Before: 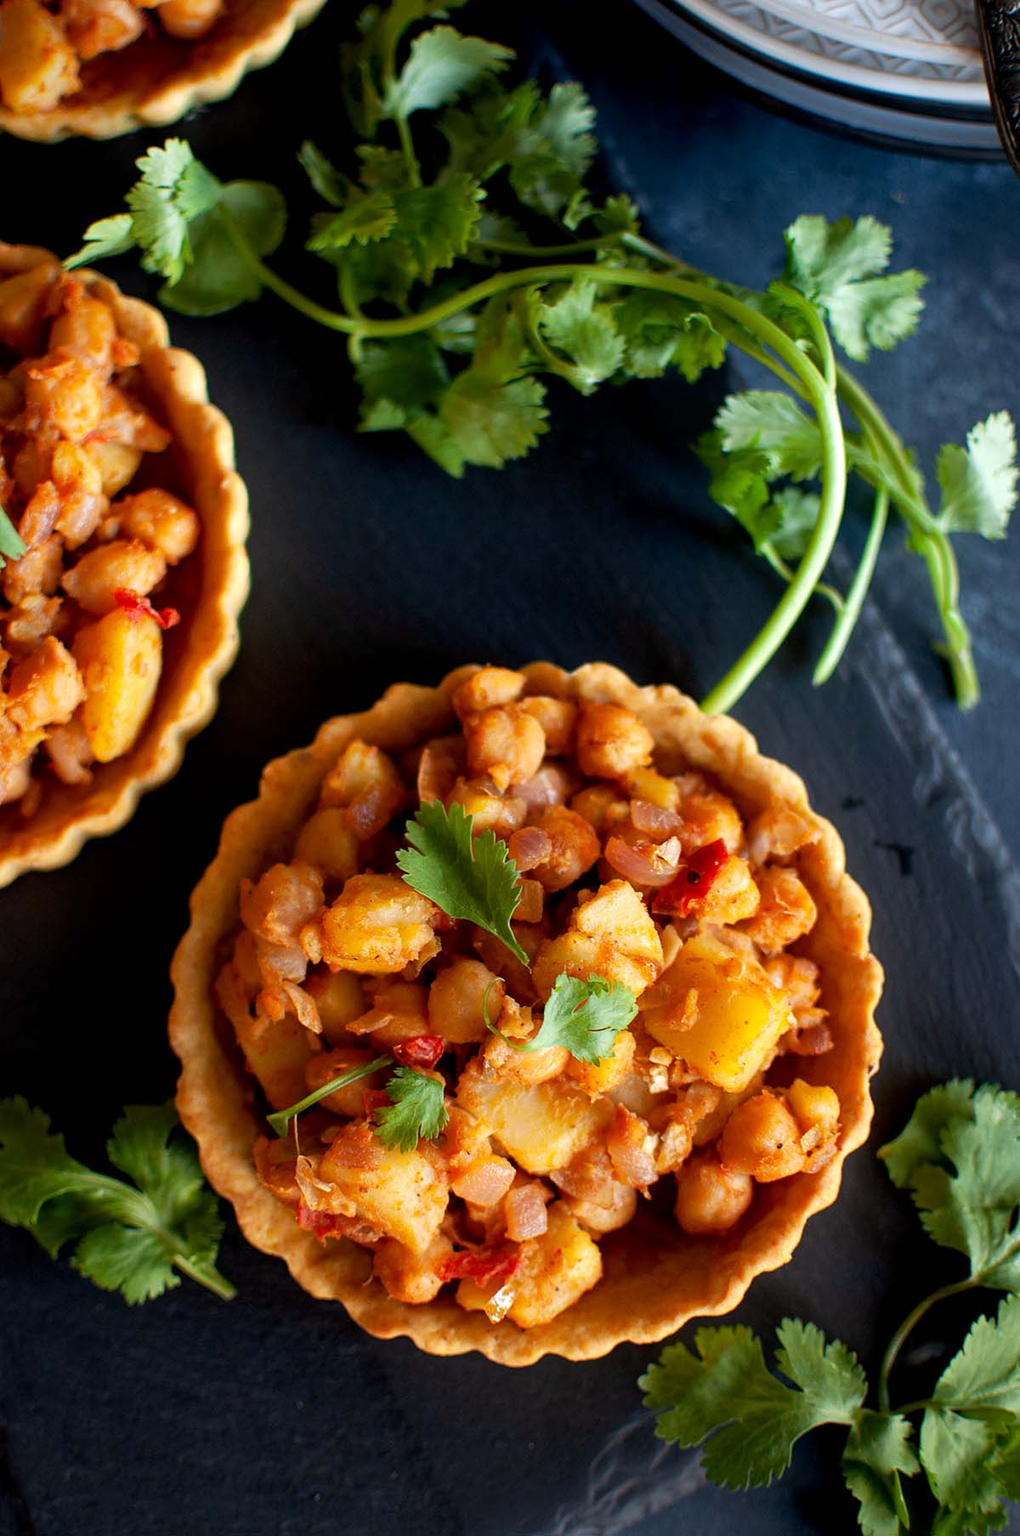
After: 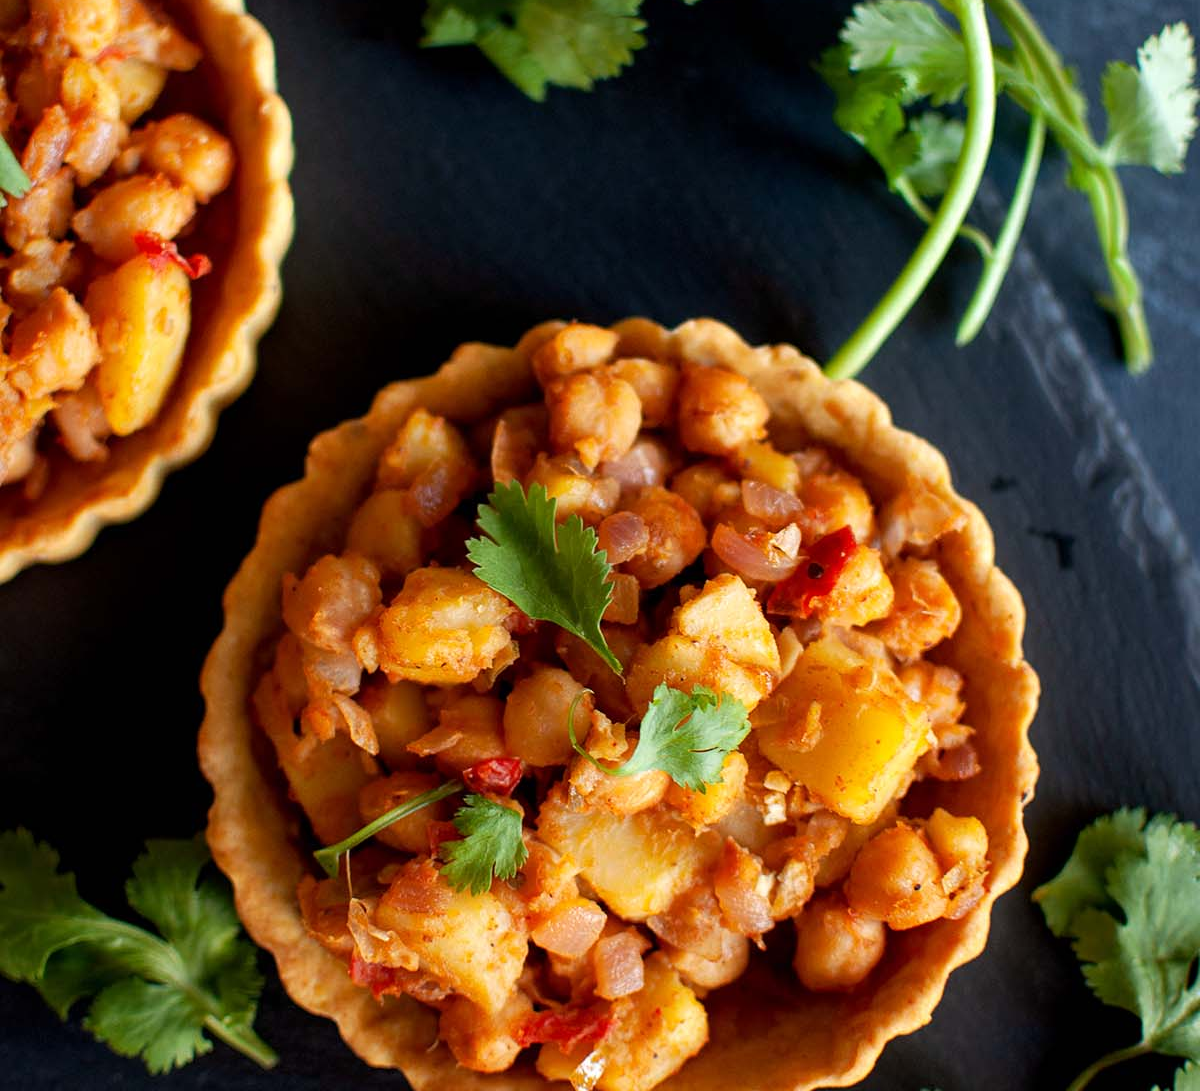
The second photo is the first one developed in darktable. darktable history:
crop and rotate: top 25.555%, bottom 14.039%
